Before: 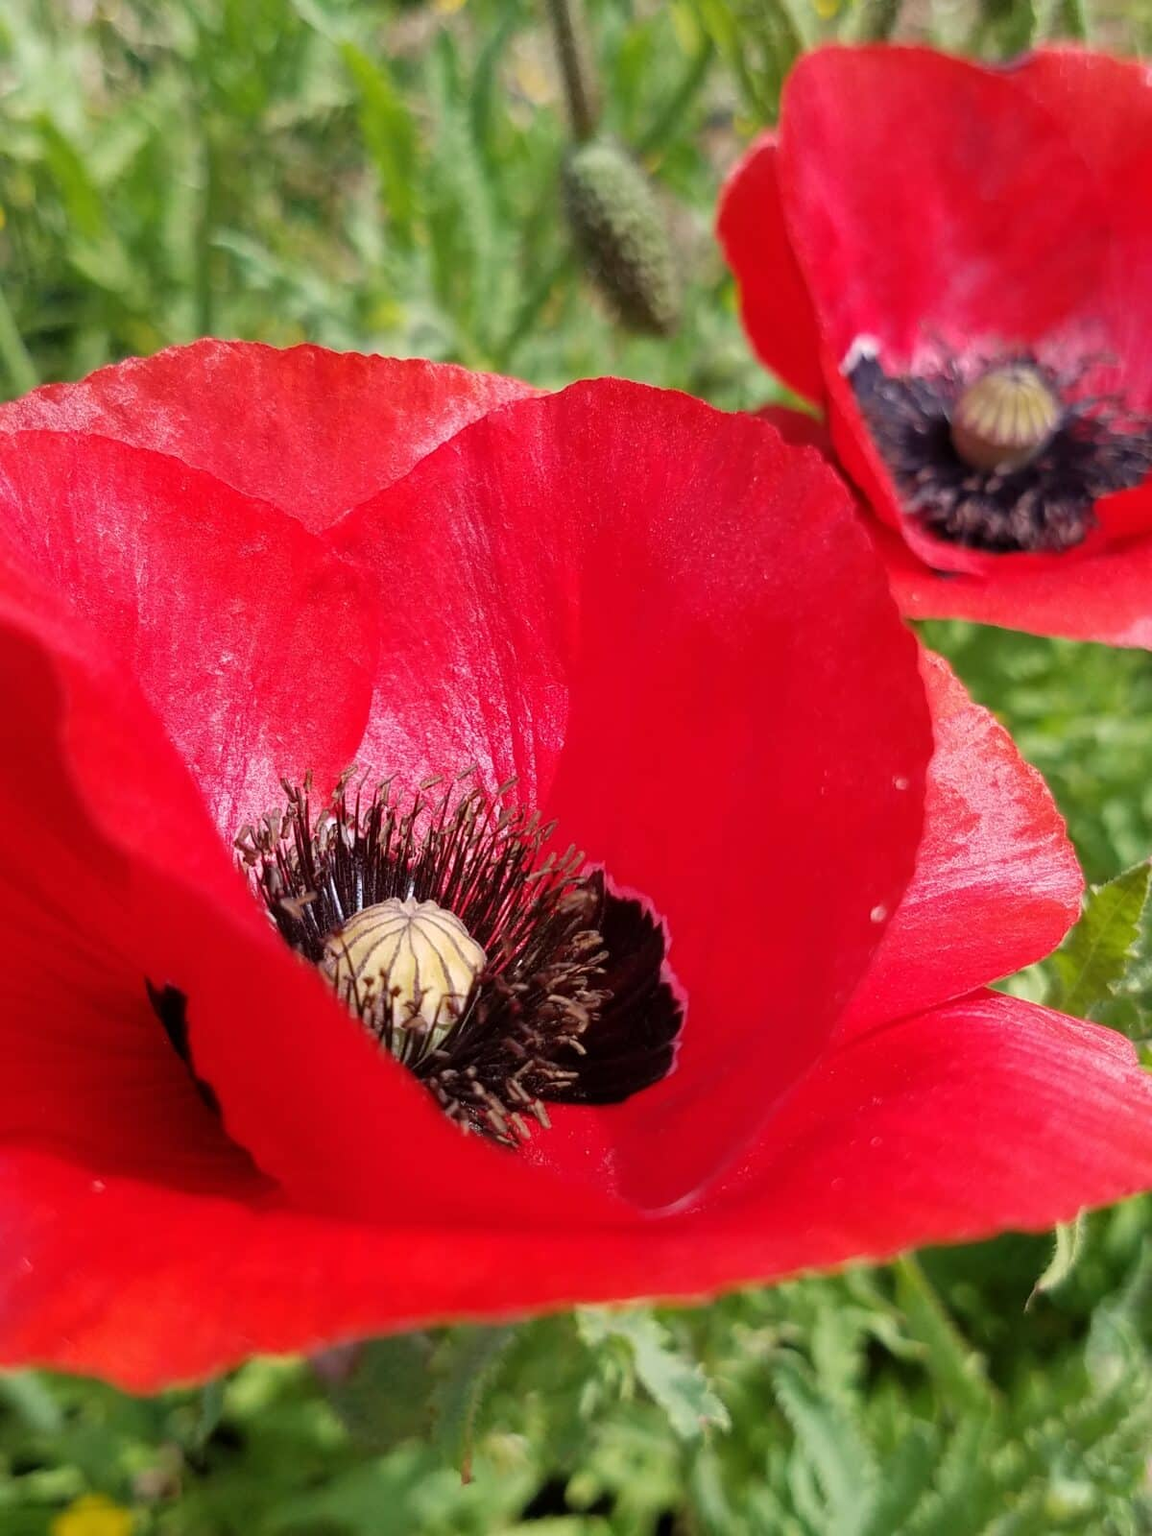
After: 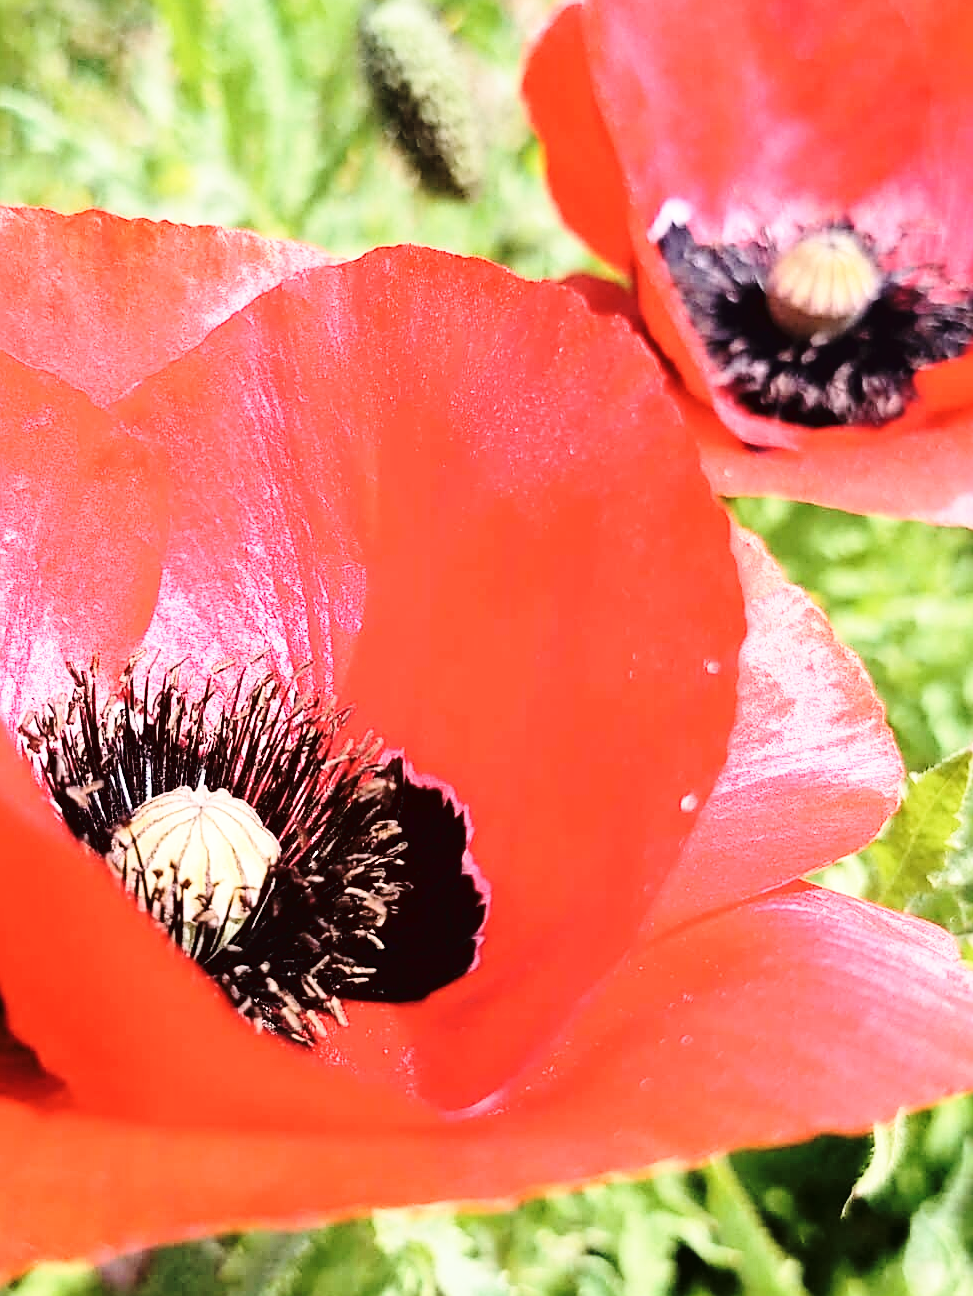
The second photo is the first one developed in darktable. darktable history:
base curve: curves: ch0 [(0, 0) (0.028, 0.03) (0.121, 0.232) (0.46, 0.748) (0.859, 0.968) (1, 1)], preserve colors none
crop: left 18.915%, top 9.331%, right 0%, bottom 9.625%
contrast brightness saturation: contrast 0.112, saturation -0.172
tone curve: curves: ch0 [(0, 0) (0.003, 0.025) (0.011, 0.025) (0.025, 0.025) (0.044, 0.026) (0.069, 0.033) (0.1, 0.053) (0.136, 0.078) (0.177, 0.108) (0.224, 0.153) (0.277, 0.213) (0.335, 0.286) (0.399, 0.372) (0.468, 0.467) (0.543, 0.565) (0.623, 0.675) (0.709, 0.775) (0.801, 0.863) (0.898, 0.936) (1, 1)], color space Lab, linked channels, preserve colors none
tone equalizer: -8 EV -0.408 EV, -7 EV -0.413 EV, -6 EV -0.372 EV, -5 EV -0.24 EV, -3 EV 0.254 EV, -2 EV 0.342 EV, -1 EV 0.396 EV, +0 EV 0.415 EV
sharpen: on, module defaults
